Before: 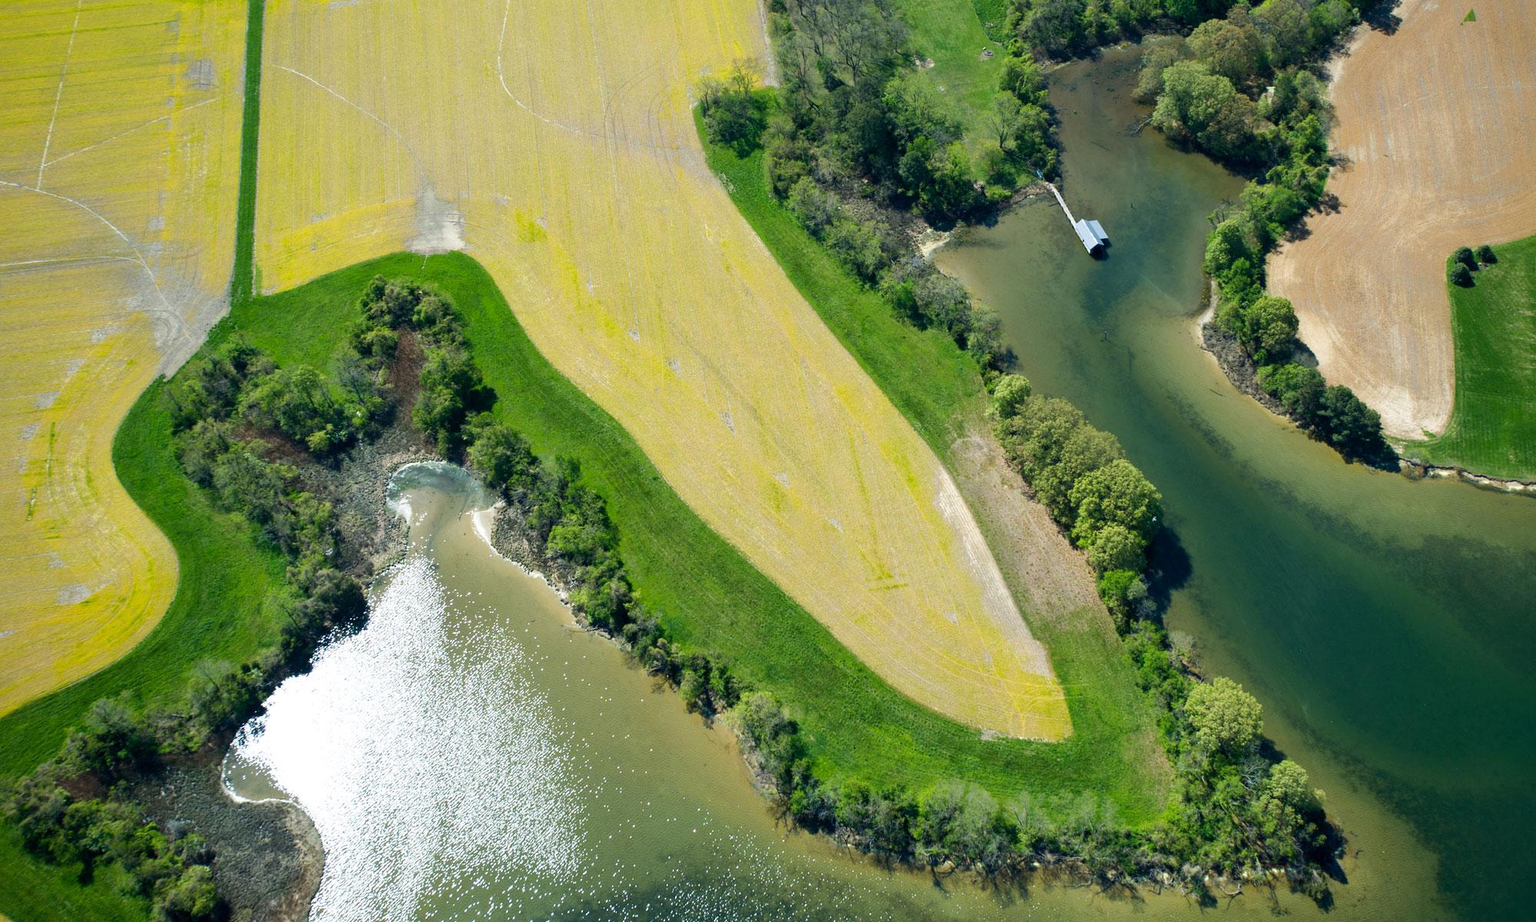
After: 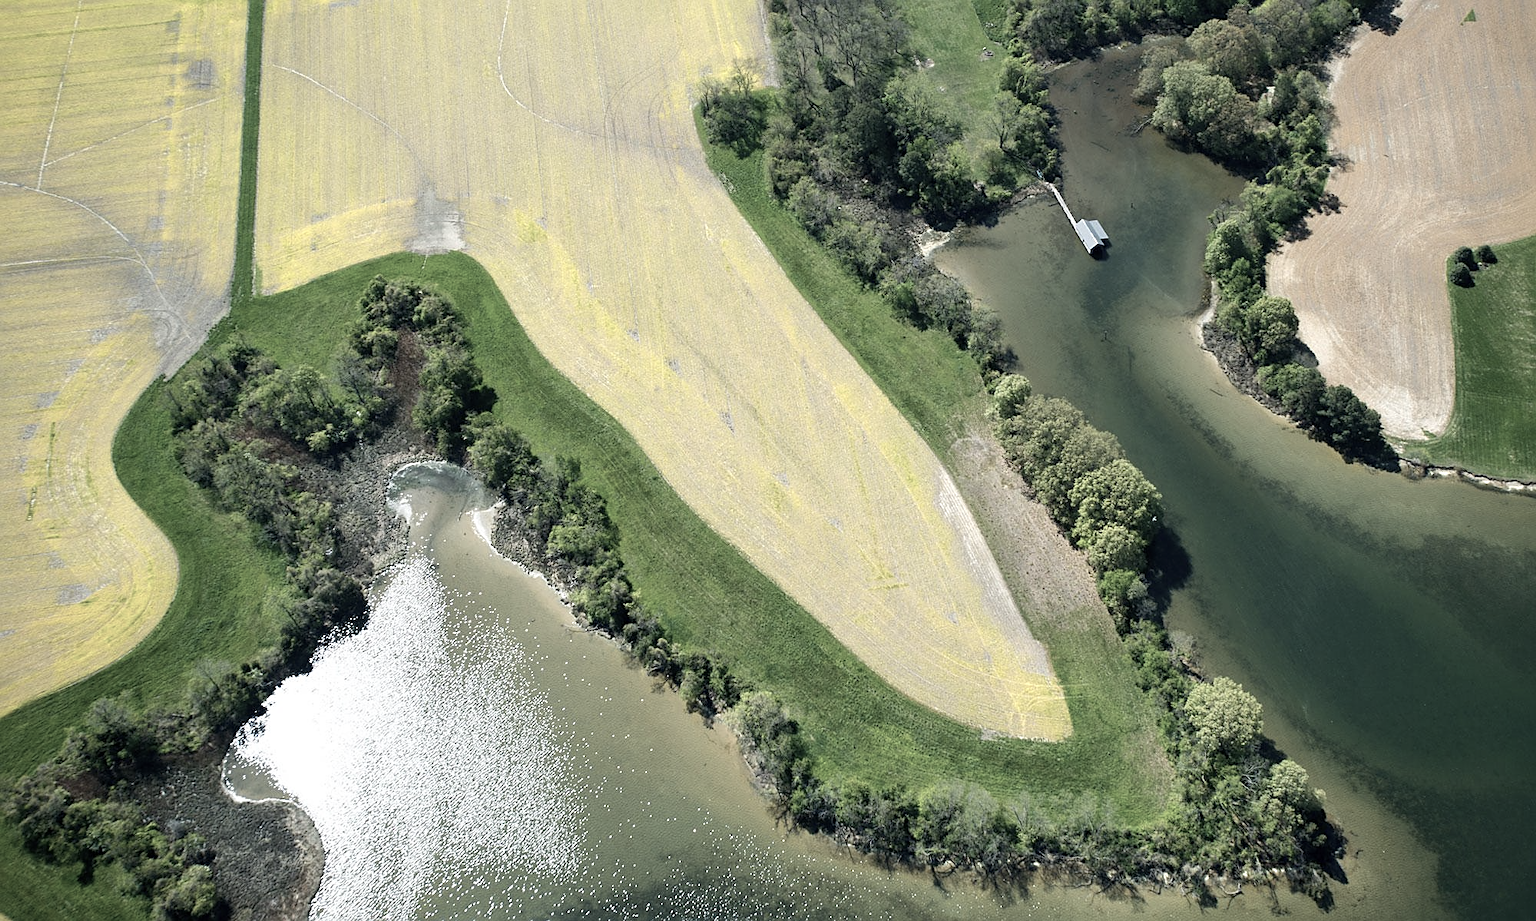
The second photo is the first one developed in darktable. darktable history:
color zones: curves: ch0 [(0, 0.6) (0.129, 0.585) (0.193, 0.596) (0.429, 0.5) (0.571, 0.5) (0.714, 0.5) (0.857, 0.5) (1, 0.6)]; ch1 [(0, 0.453) (0.112, 0.245) (0.213, 0.252) (0.429, 0.233) (0.571, 0.231) (0.683, 0.242) (0.857, 0.296) (1, 0.453)]
sharpen: on, module defaults
